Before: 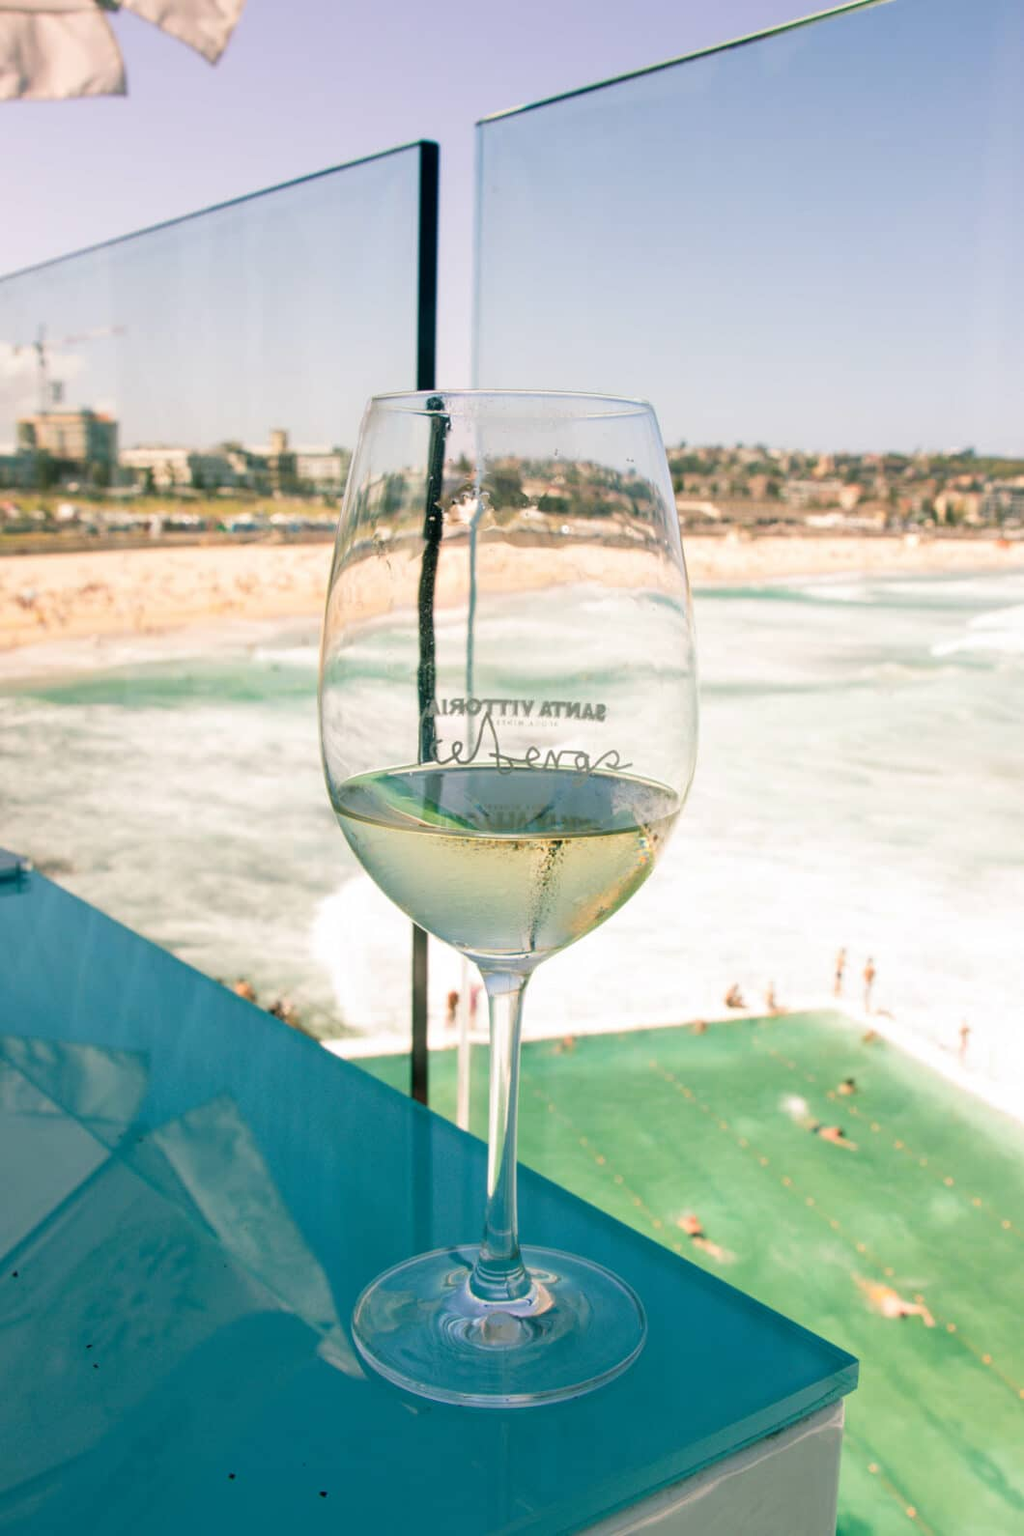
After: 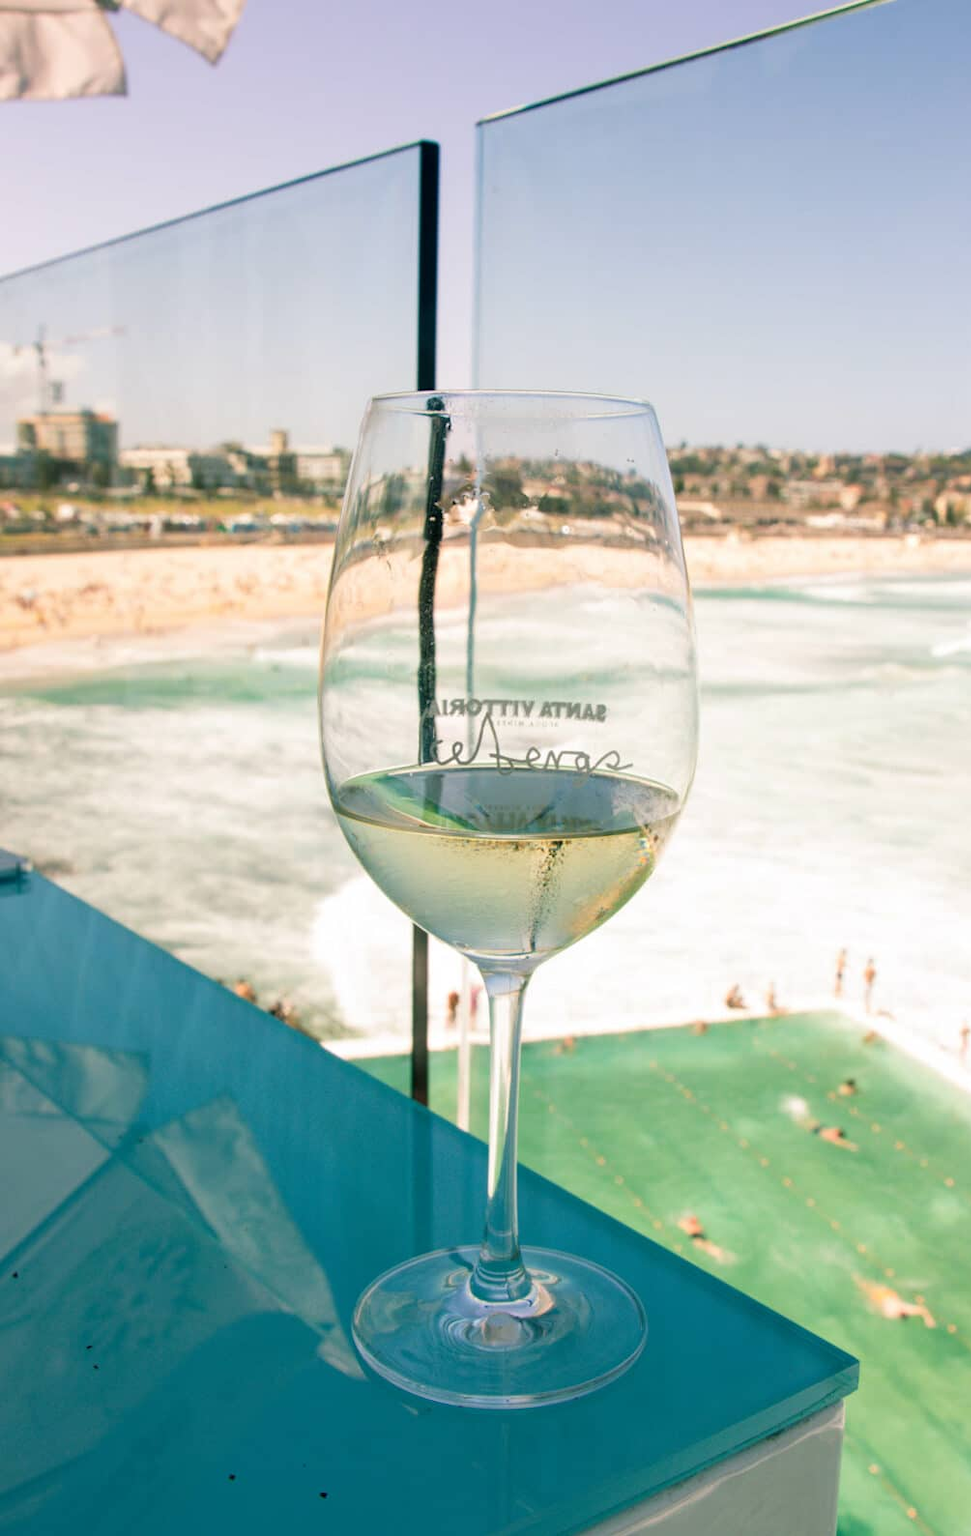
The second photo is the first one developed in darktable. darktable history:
crop and rotate: right 5.167%
color zones: mix -62.47%
